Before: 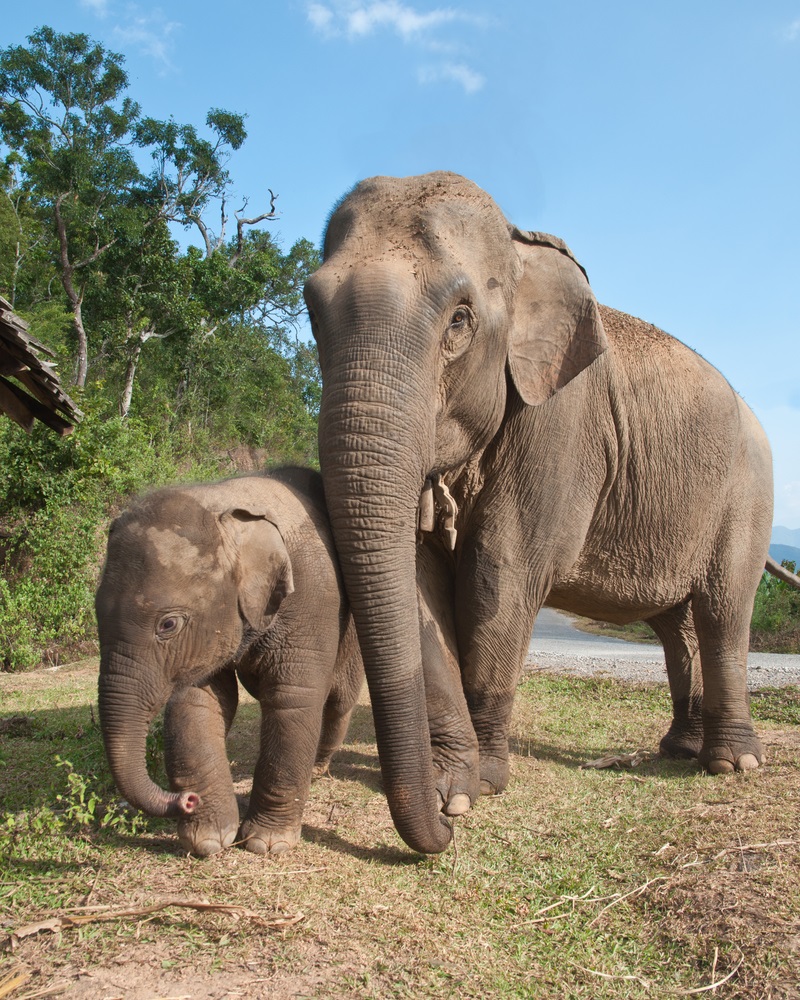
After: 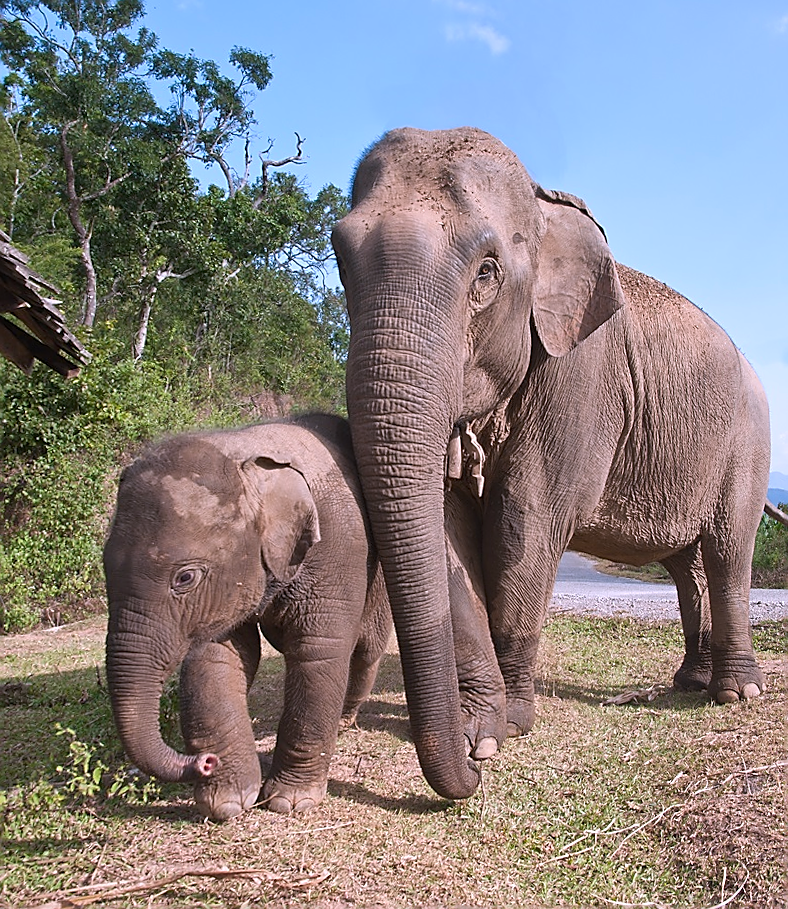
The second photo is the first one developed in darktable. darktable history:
rotate and perspective: rotation -0.013°, lens shift (vertical) -0.027, lens shift (horizontal) 0.178, crop left 0.016, crop right 0.989, crop top 0.082, crop bottom 0.918
sharpen: radius 1.4, amount 1.25, threshold 0.7
white balance: red 1.042, blue 1.17
